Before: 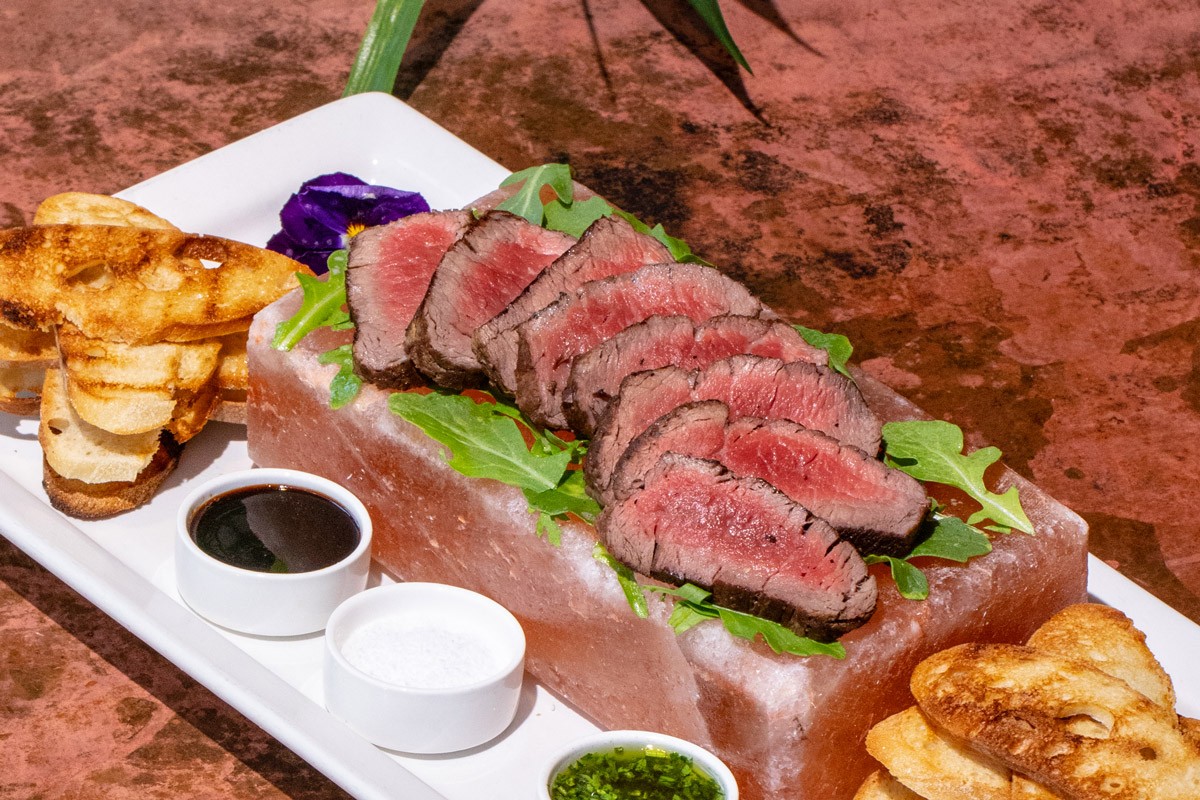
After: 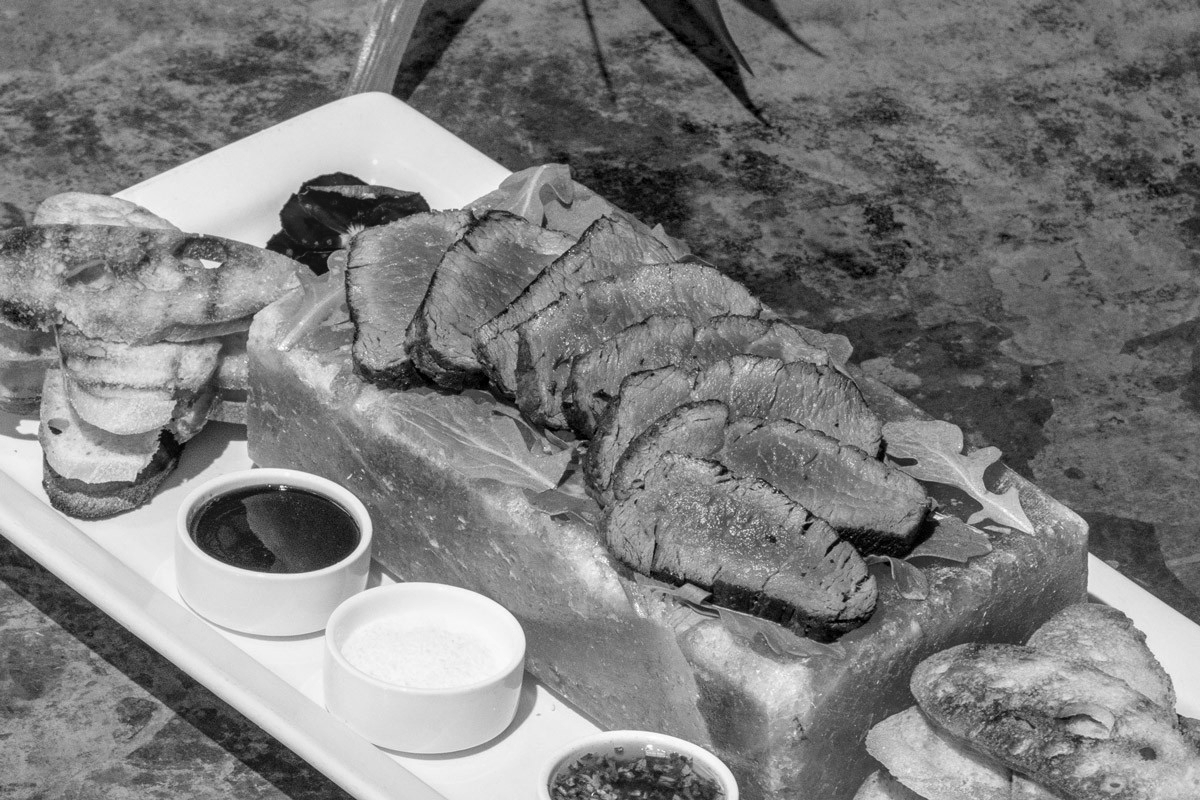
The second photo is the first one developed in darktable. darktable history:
color balance rgb: linear chroma grading › global chroma 15%, perceptual saturation grading › global saturation 30%
monochrome: a -6.99, b 35.61, size 1.4
local contrast: detail 117%
